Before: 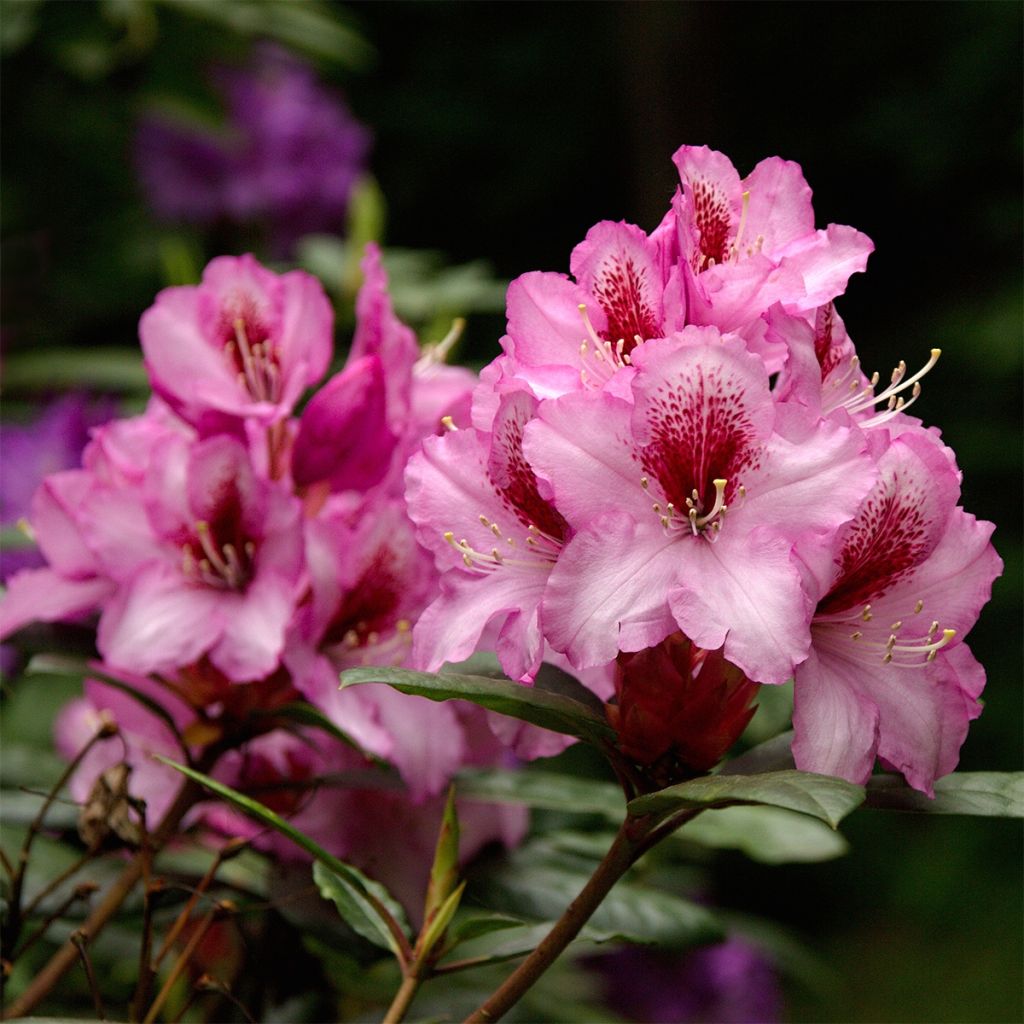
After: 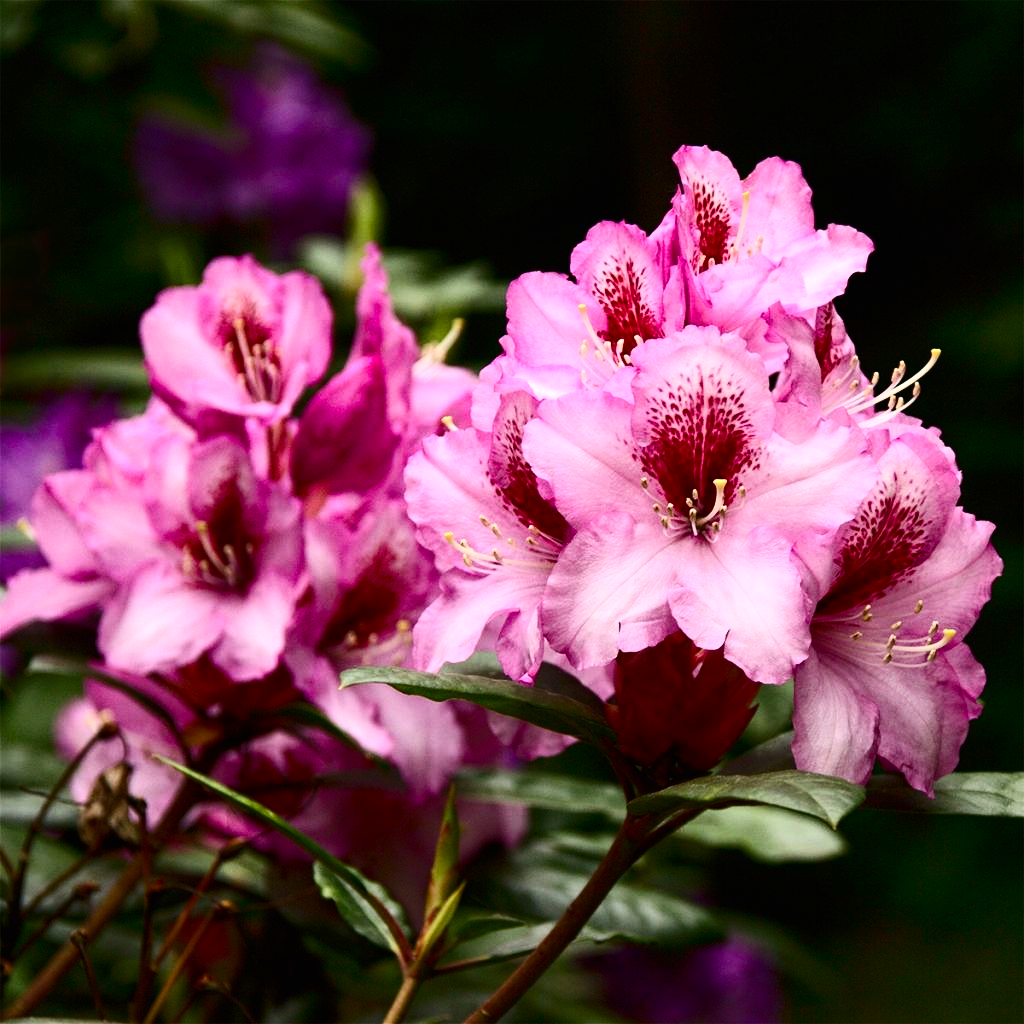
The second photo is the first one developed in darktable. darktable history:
contrast brightness saturation: contrast 0.402, brightness 0.1, saturation 0.205
